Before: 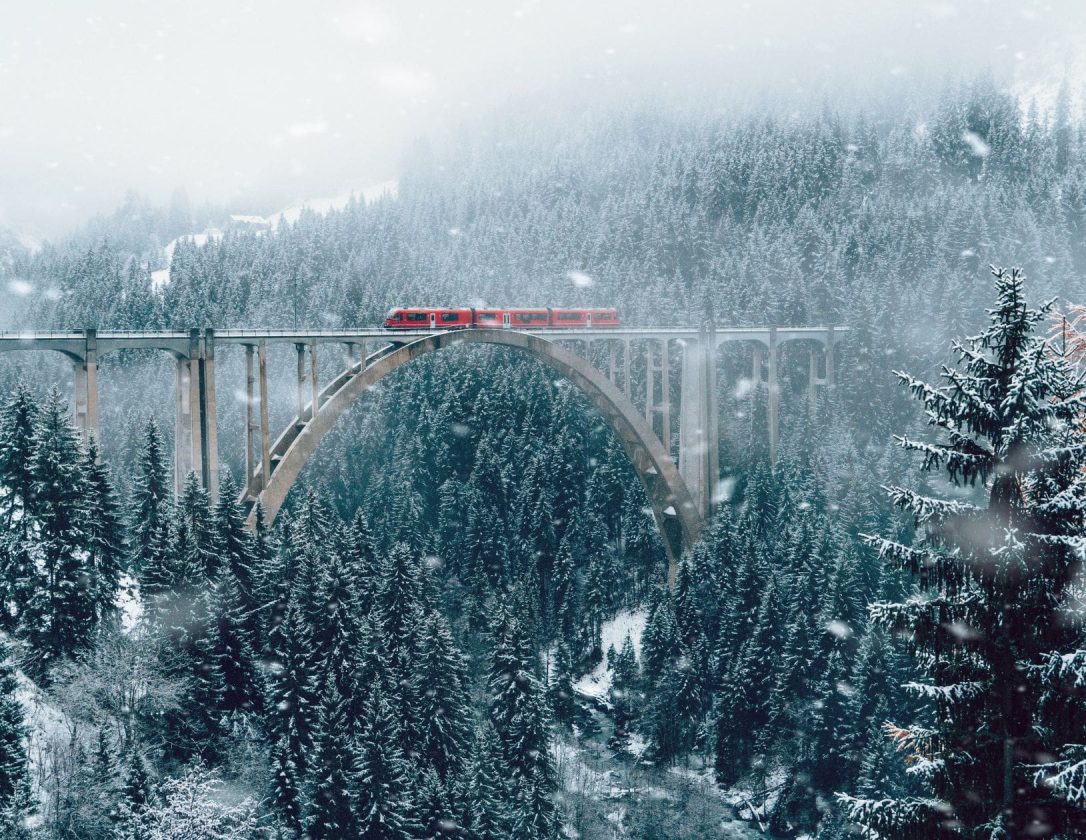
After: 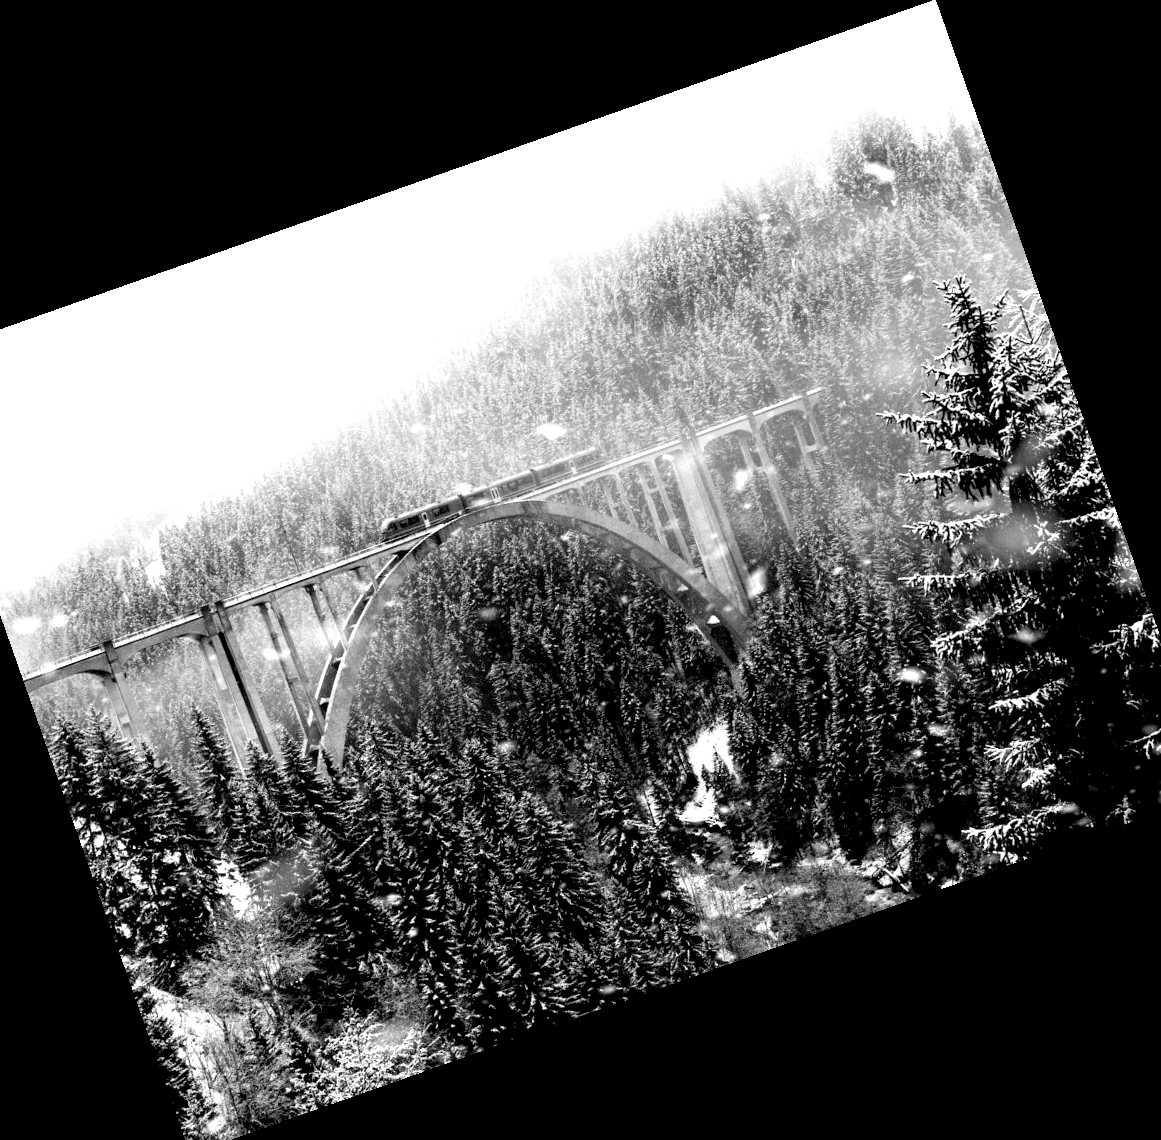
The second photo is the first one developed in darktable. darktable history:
exposure: black level correction 0.031, exposure 0.304 EV, compensate highlight preservation false
color balance rgb: linear chroma grading › global chroma 9%, perceptual saturation grading › global saturation 36%, perceptual saturation grading › shadows 35%, perceptual brilliance grading › global brilliance 15%, perceptual brilliance grading › shadows -35%, global vibrance 15%
monochrome: on, module defaults
crop and rotate: angle 19.43°, left 6.812%, right 4.125%, bottom 1.087%
